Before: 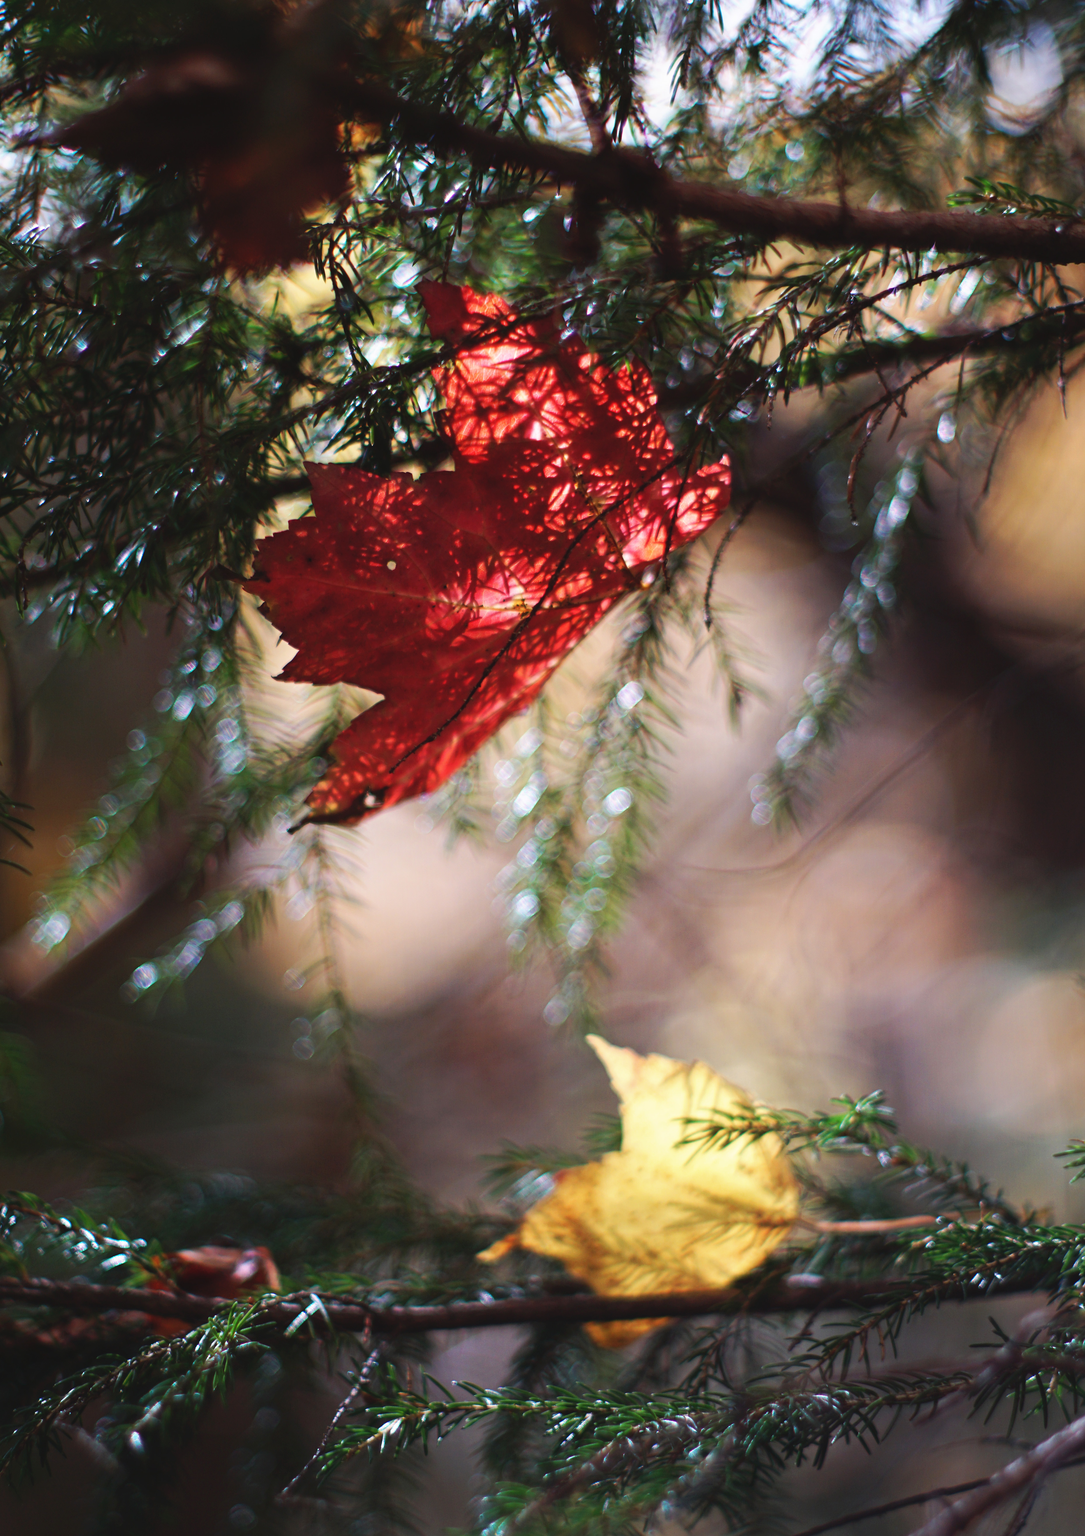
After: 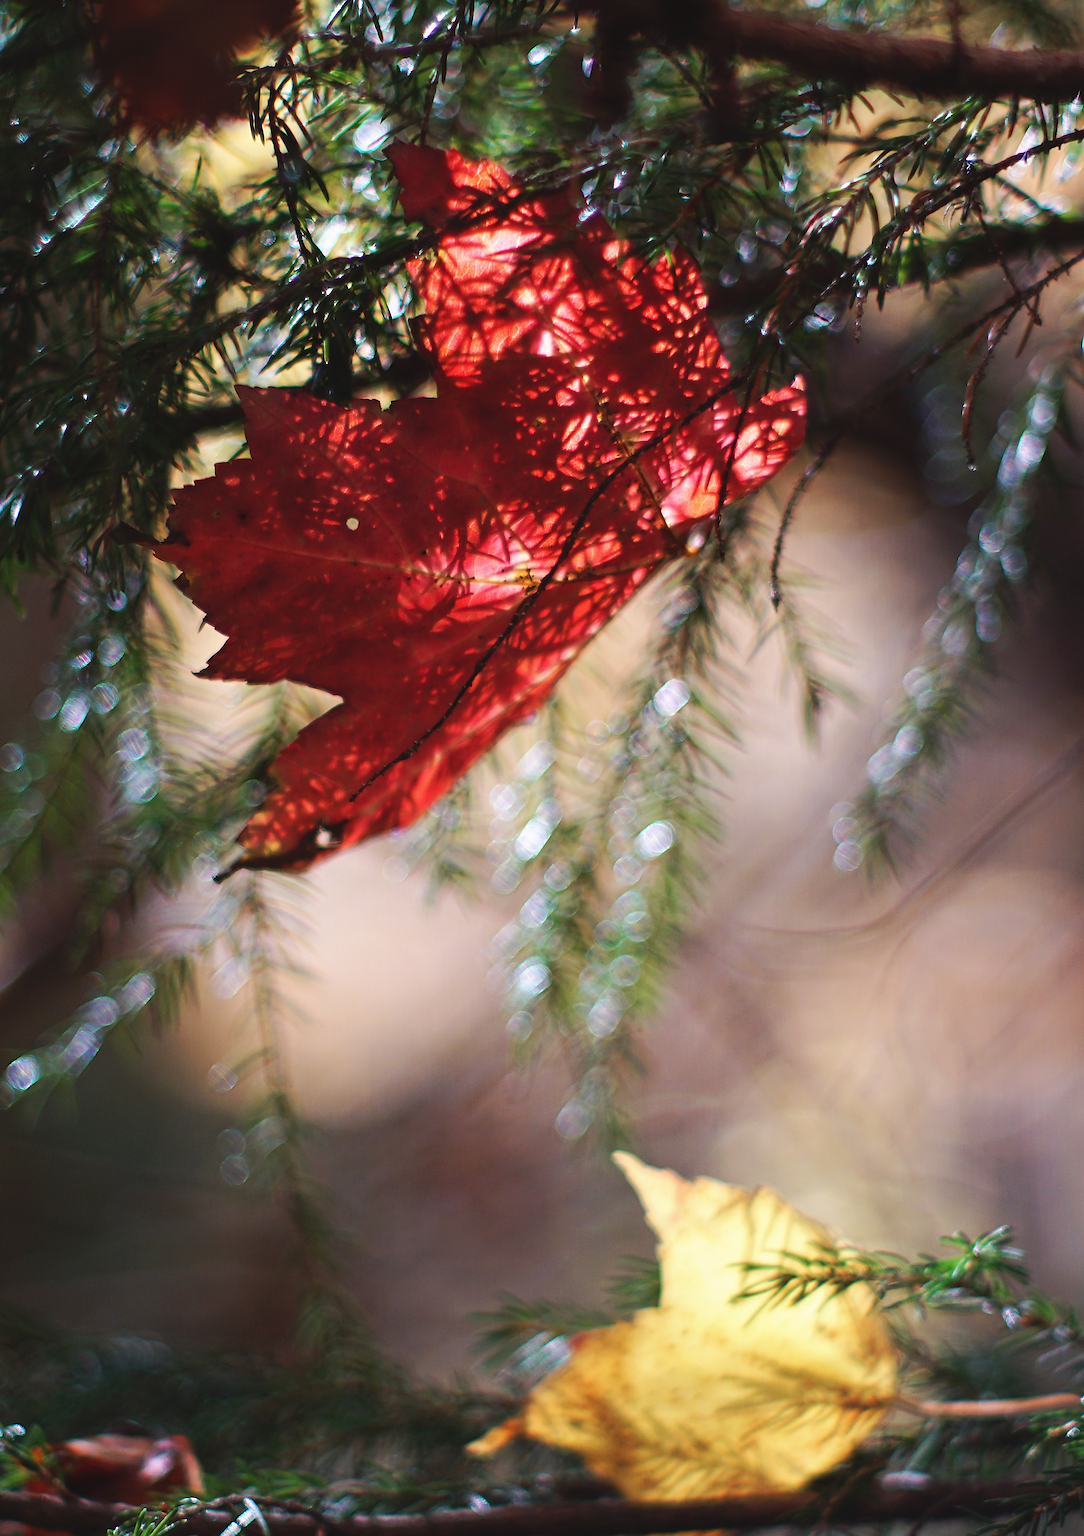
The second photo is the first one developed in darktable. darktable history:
sharpen: radius 1.4, amount 1.25, threshold 0.7
crop and rotate: left 11.831%, top 11.346%, right 13.429%, bottom 13.899%
